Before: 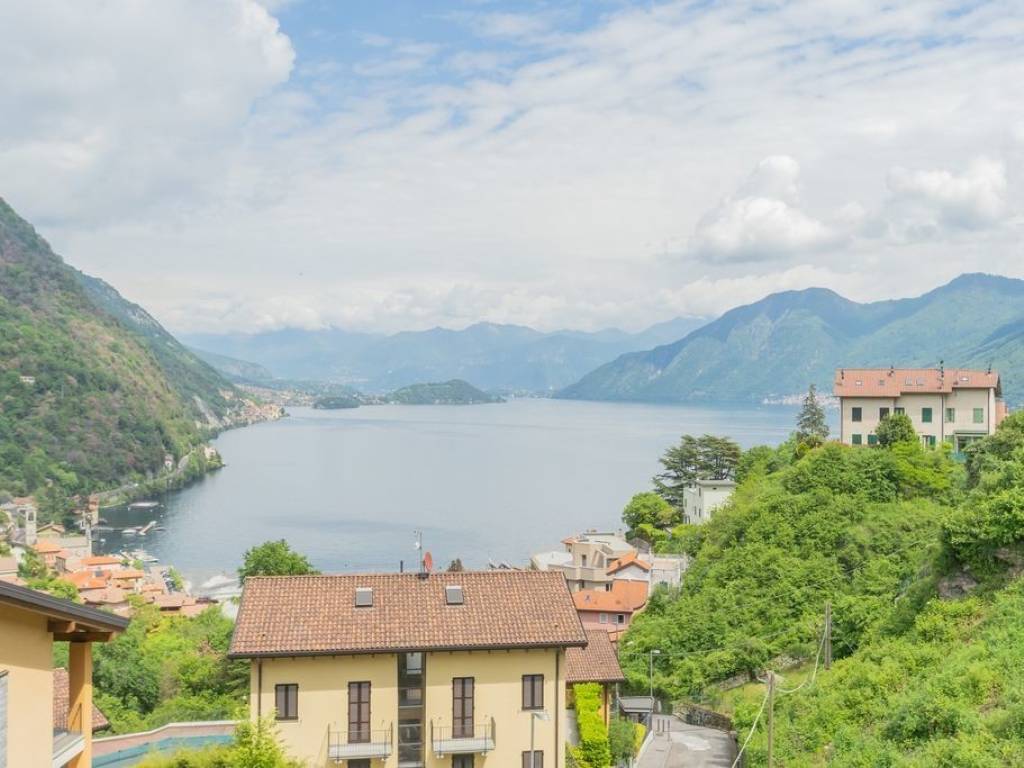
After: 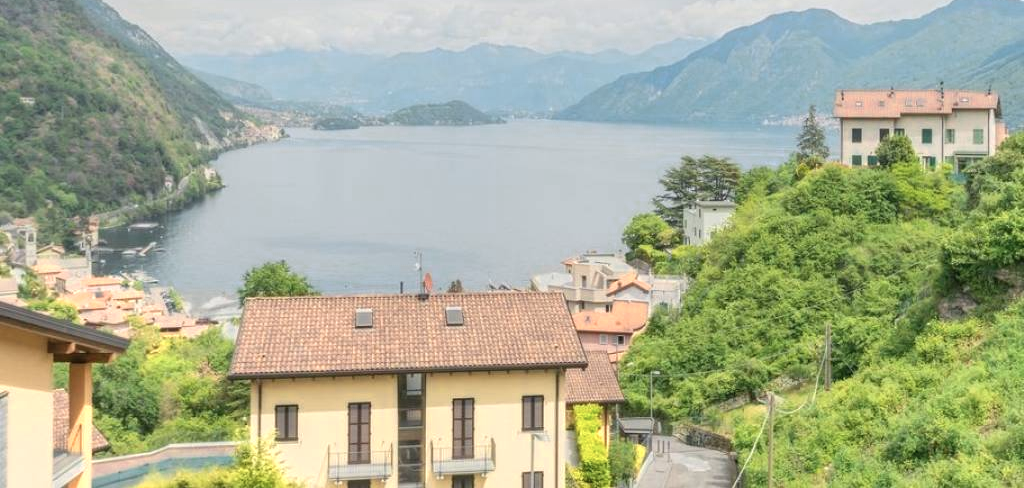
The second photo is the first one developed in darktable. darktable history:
crop and rotate: top 36.435%
color zones: curves: ch0 [(0.018, 0.548) (0.224, 0.64) (0.425, 0.447) (0.675, 0.575) (0.732, 0.579)]; ch1 [(0.066, 0.487) (0.25, 0.5) (0.404, 0.43) (0.75, 0.421) (0.956, 0.421)]; ch2 [(0.044, 0.561) (0.215, 0.465) (0.399, 0.544) (0.465, 0.548) (0.614, 0.447) (0.724, 0.43) (0.882, 0.623) (0.956, 0.632)]
exposure: exposure -0.041 EV, compensate highlight preservation false
